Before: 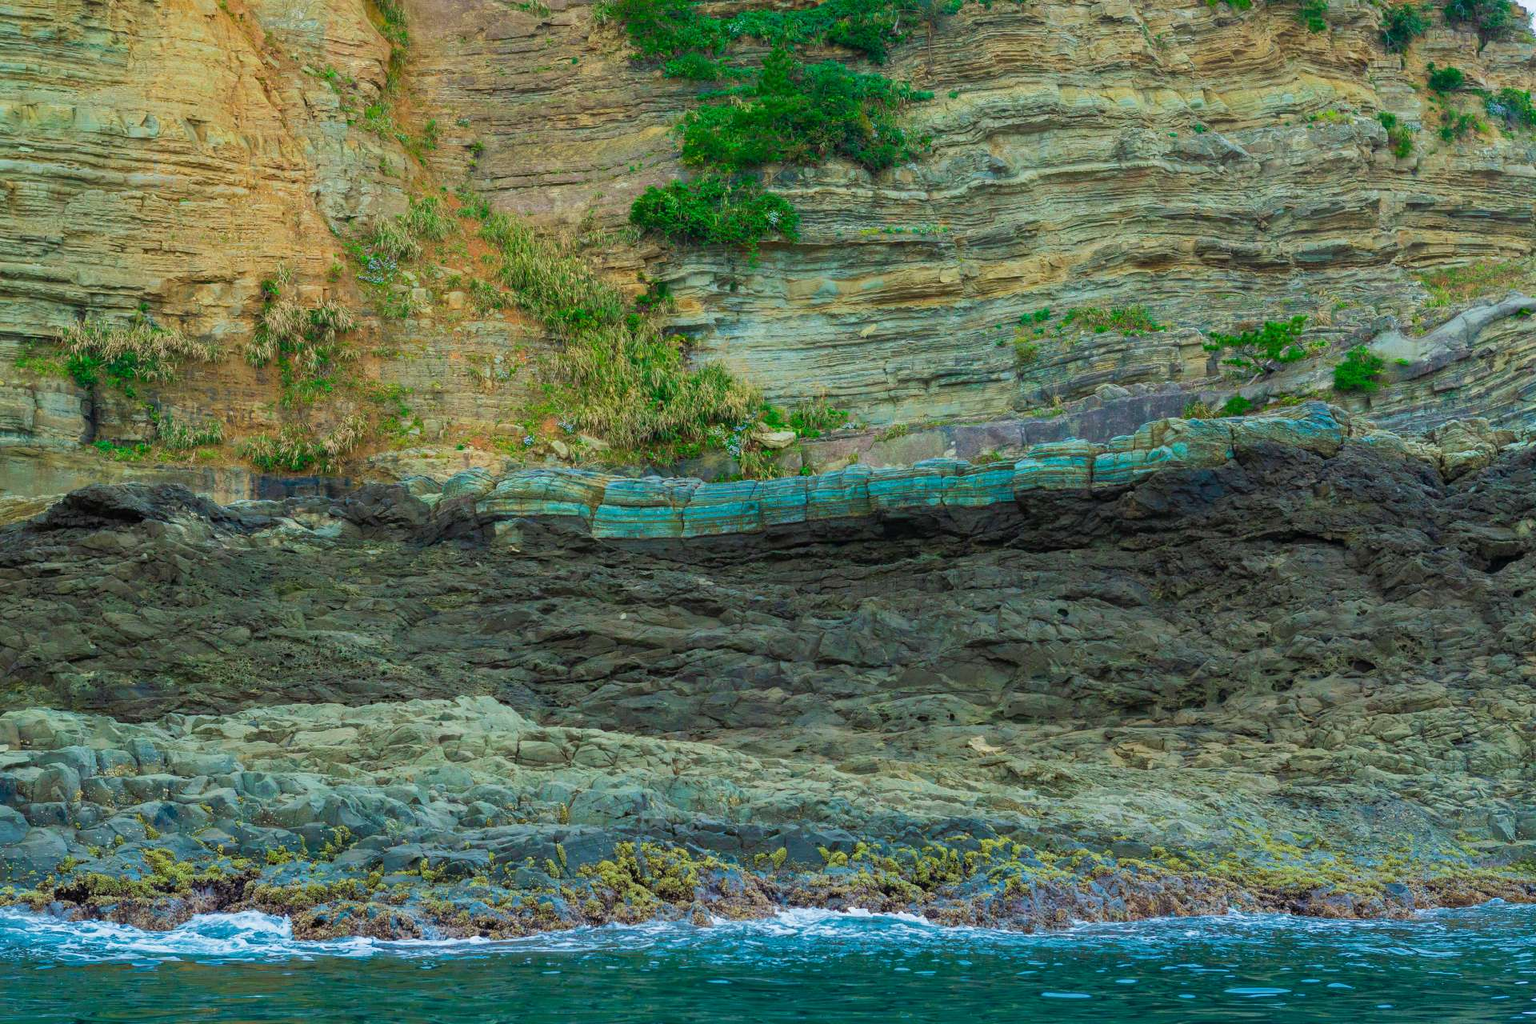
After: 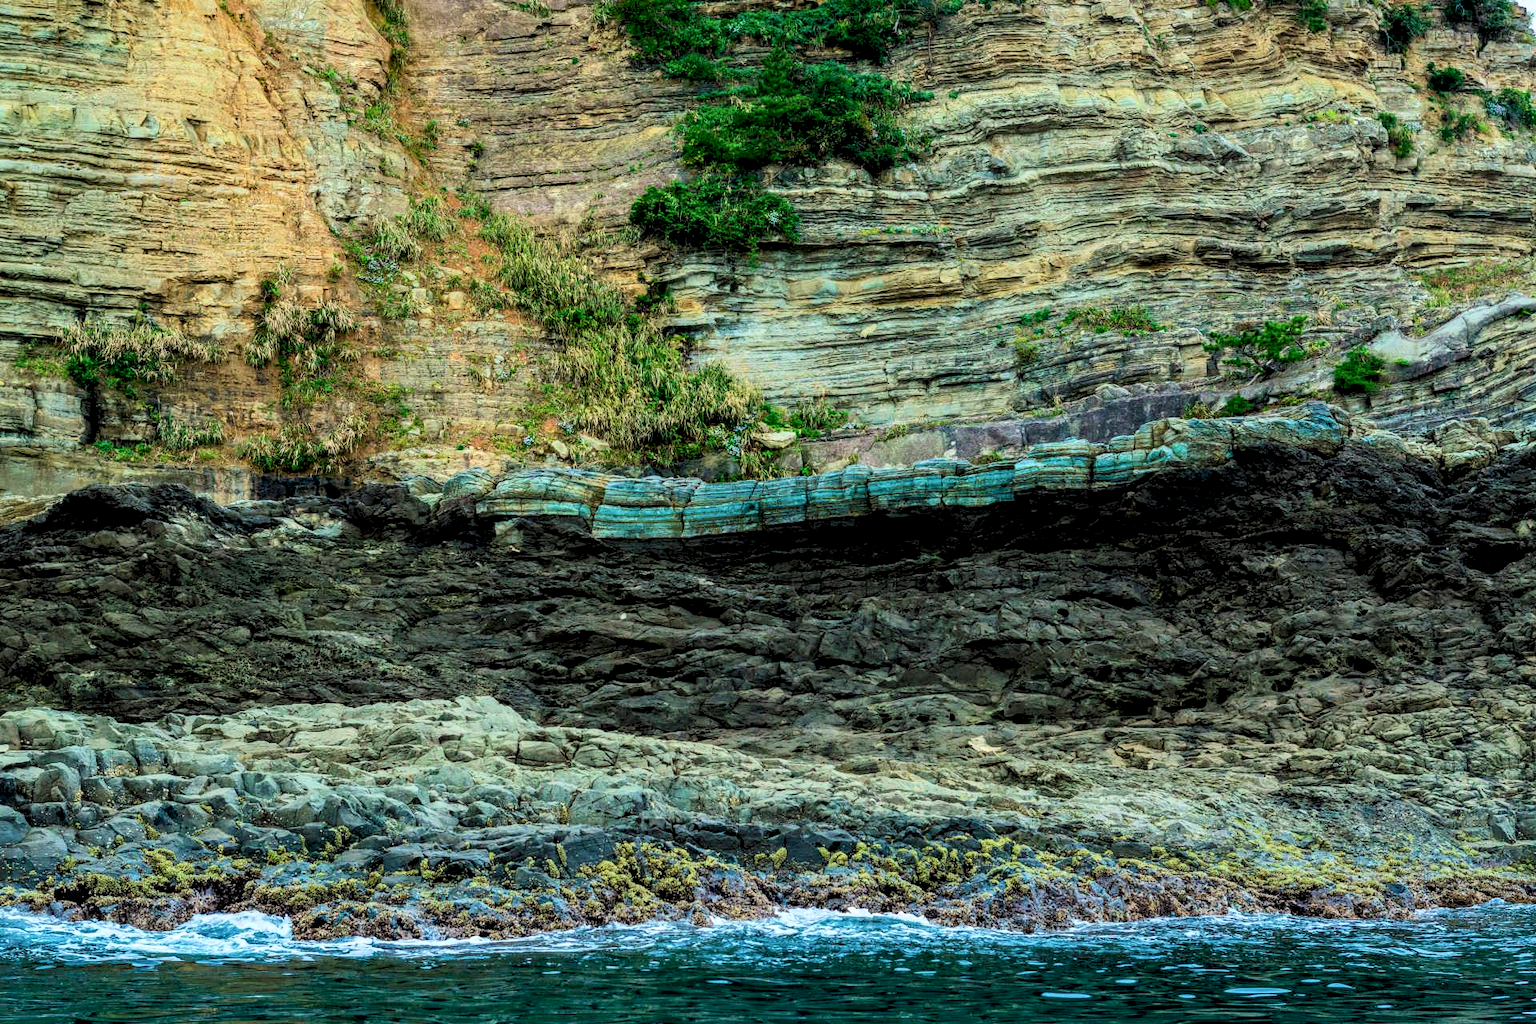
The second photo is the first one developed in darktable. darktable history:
rgb levels: levels [[0.034, 0.472, 0.904], [0, 0.5, 1], [0, 0.5, 1]]
local contrast: on, module defaults
contrast brightness saturation: contrast 0.24, brightness 0.09
